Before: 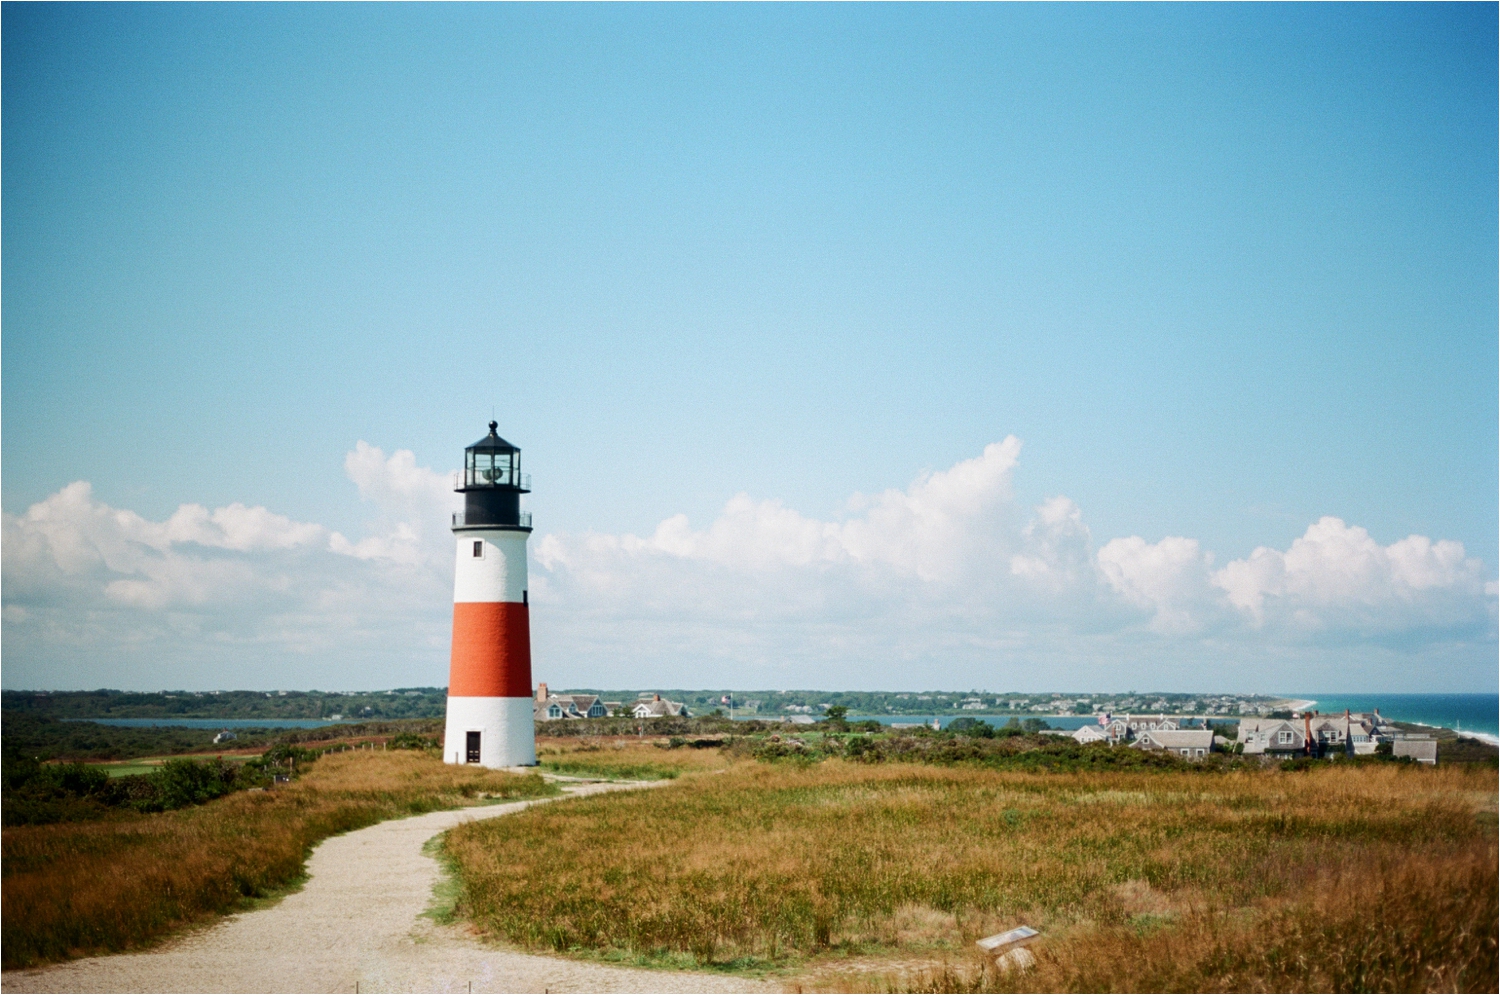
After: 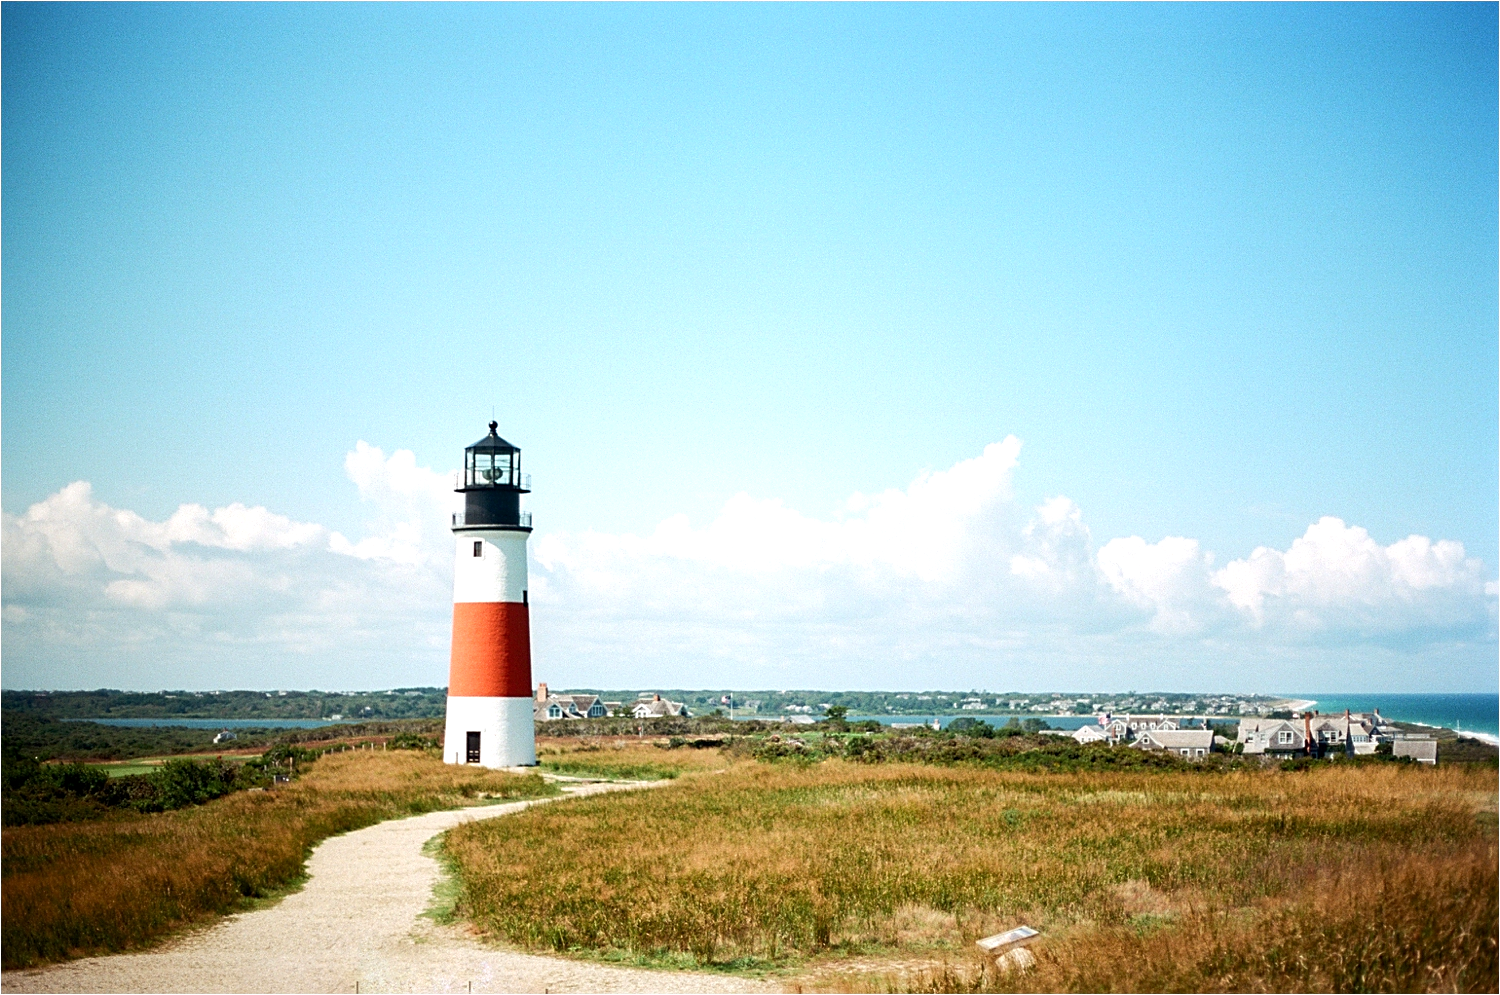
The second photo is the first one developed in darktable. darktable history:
exposure: black level correction 0.001, exposure 0.499 EV, compensate exposure bias true, compensate highlight preservation false
sharpen: on, module defaults
